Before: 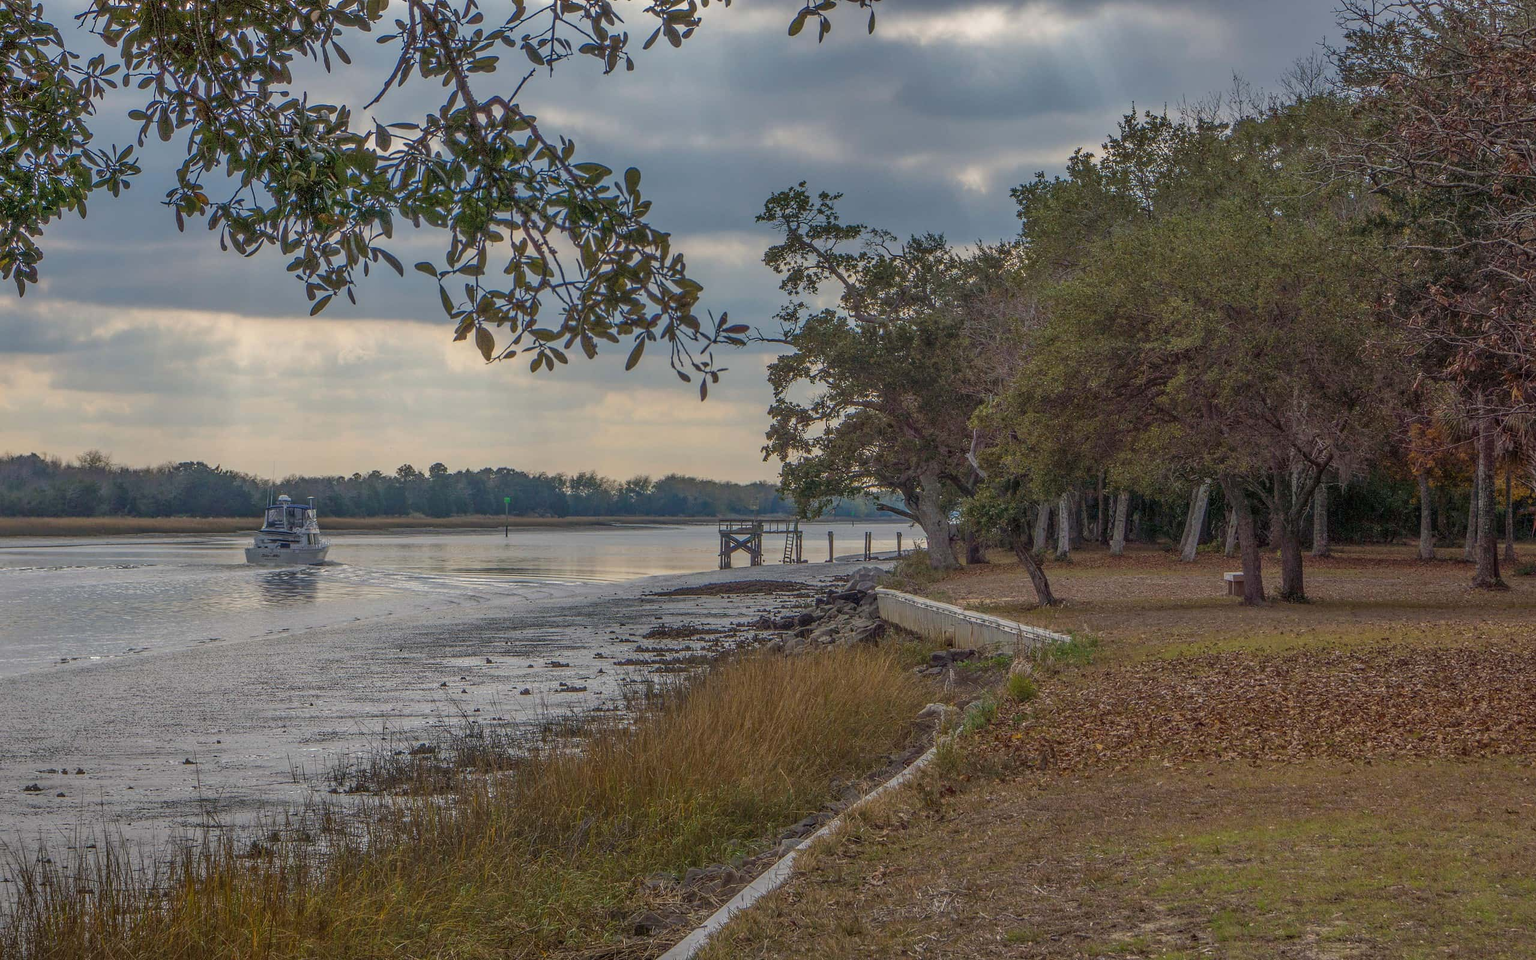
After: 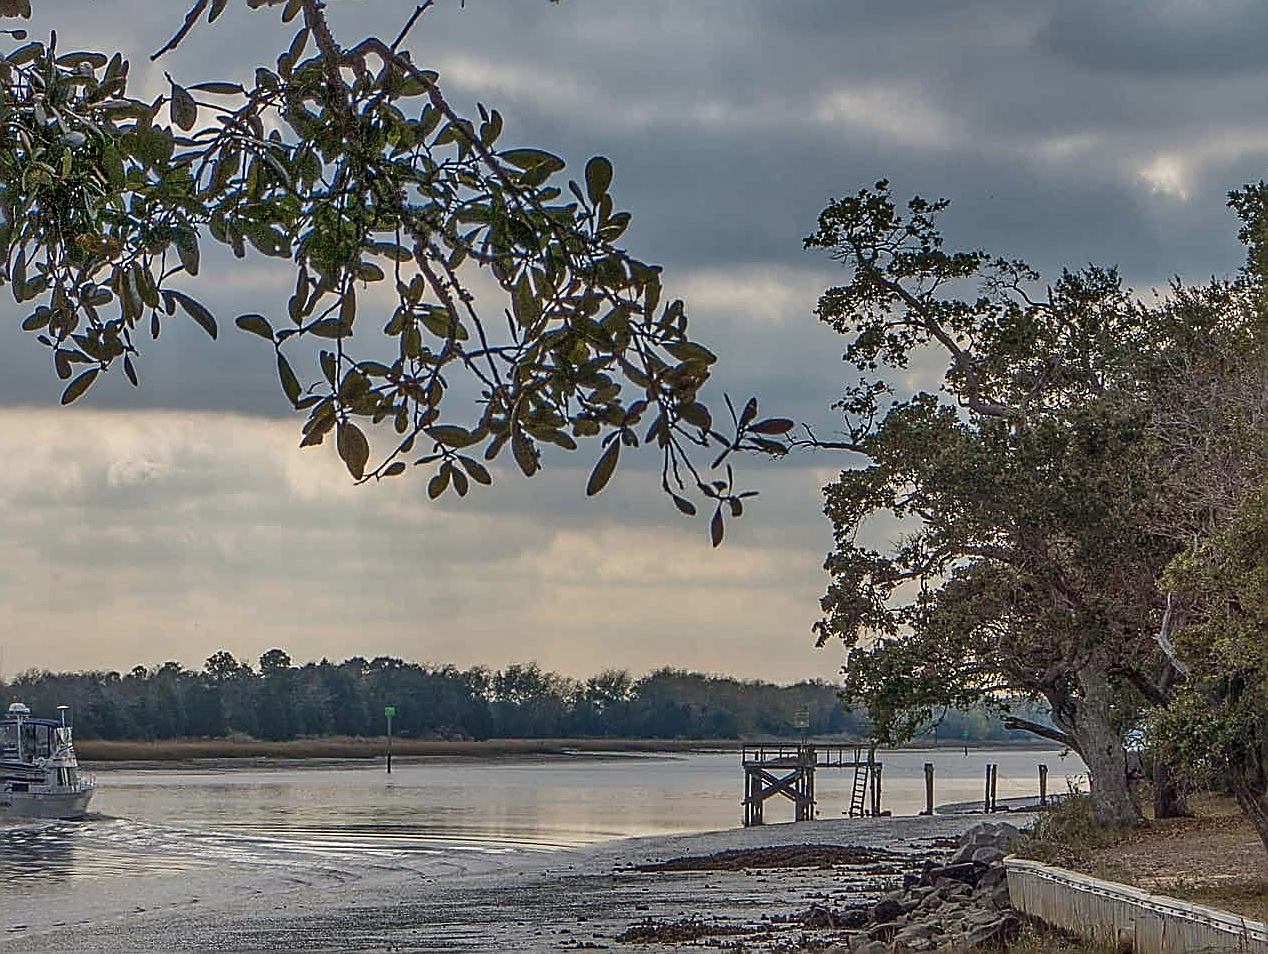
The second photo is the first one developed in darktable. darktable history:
local contrast: mode bilateral grid, contrast 24, coarseness 59, detail 152%, midtone range 0.2
crop: left 17.816%, top 7.682%, right 32.632%, bottom 32.65%
contrast brightness saturation: contrast -0.076, brightness -0.04, saturation -0.111
sharpen: radius 1.724, amount 1.306
